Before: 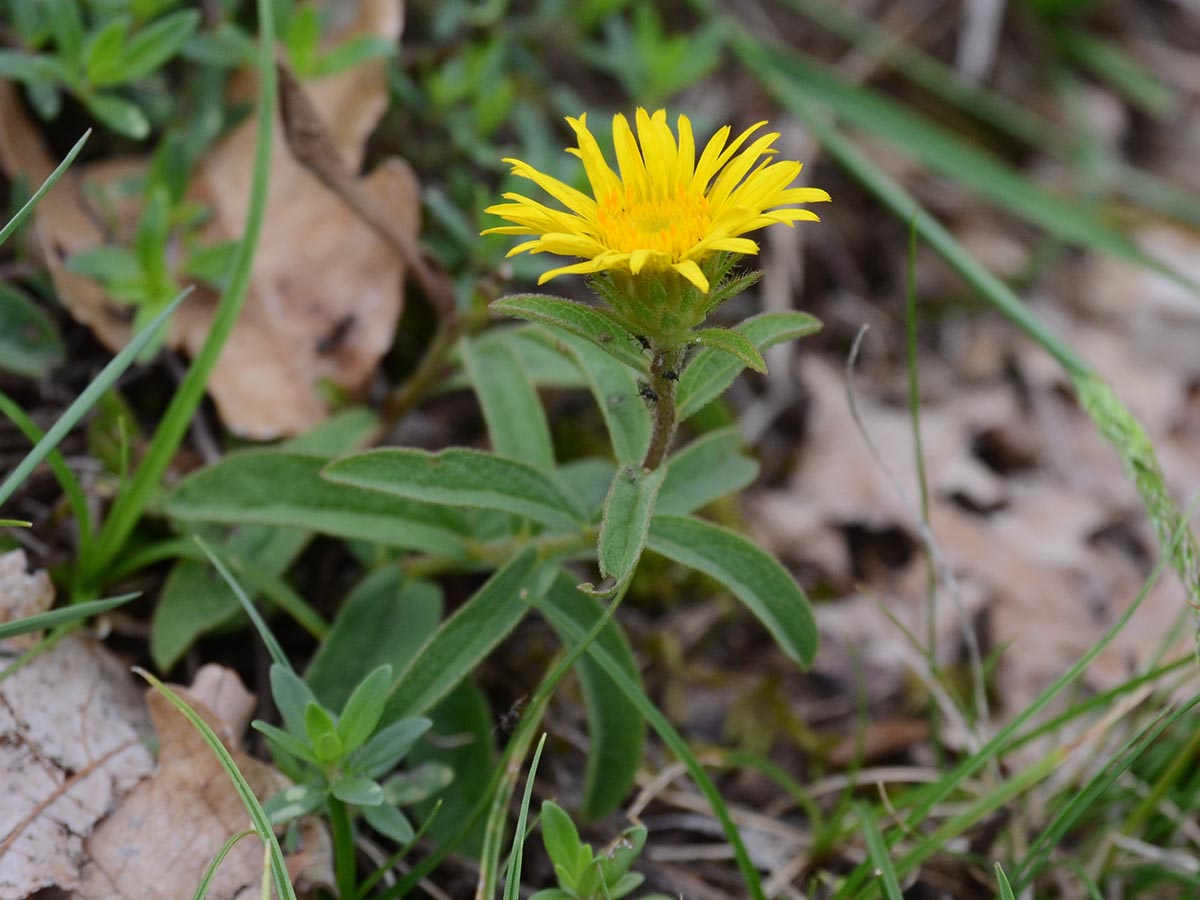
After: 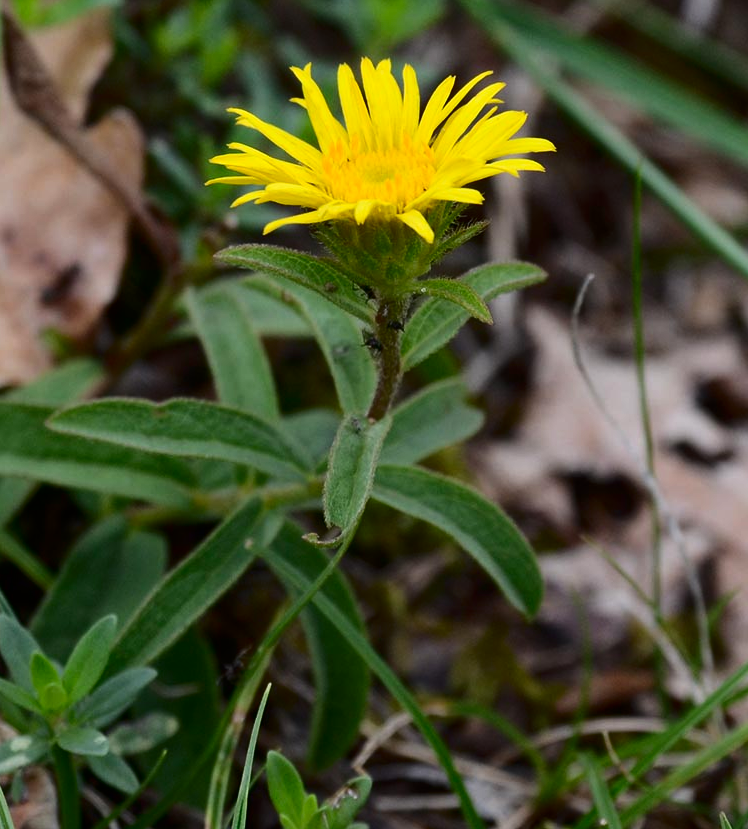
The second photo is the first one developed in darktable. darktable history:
contrast brightness saturation: contrast 0.2, brightness -0.11, saturation 0.1
crop and rotate: left 22.918%, top 5.629%, right 14.711%, bottom 2.247%
